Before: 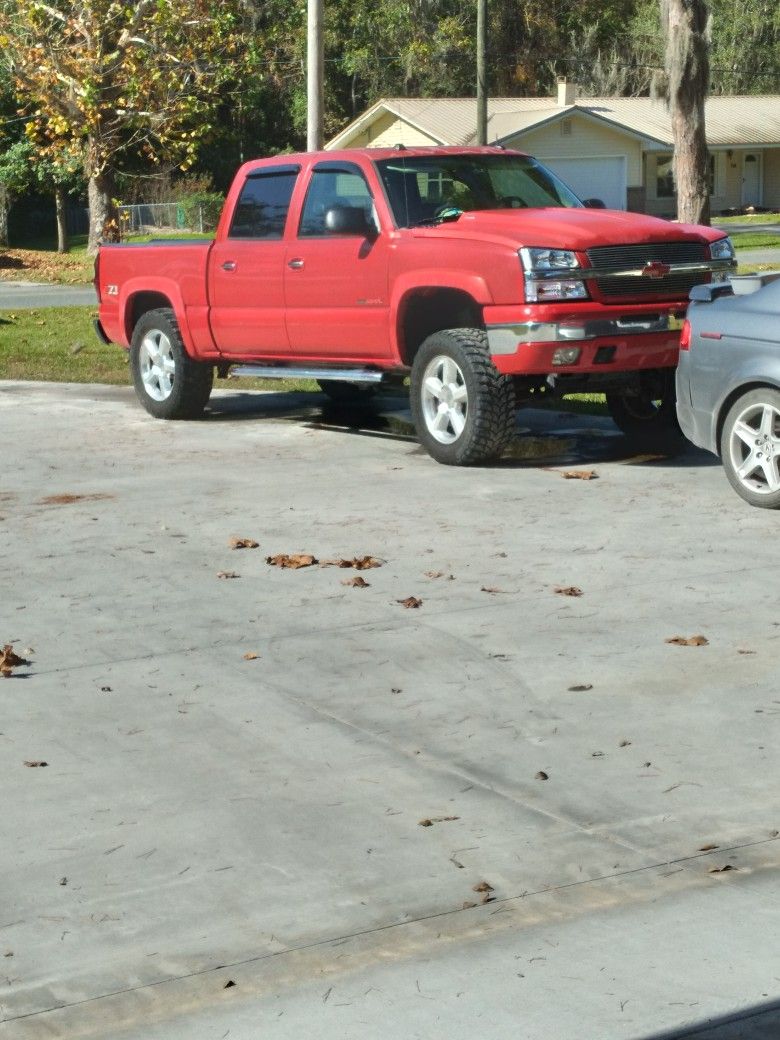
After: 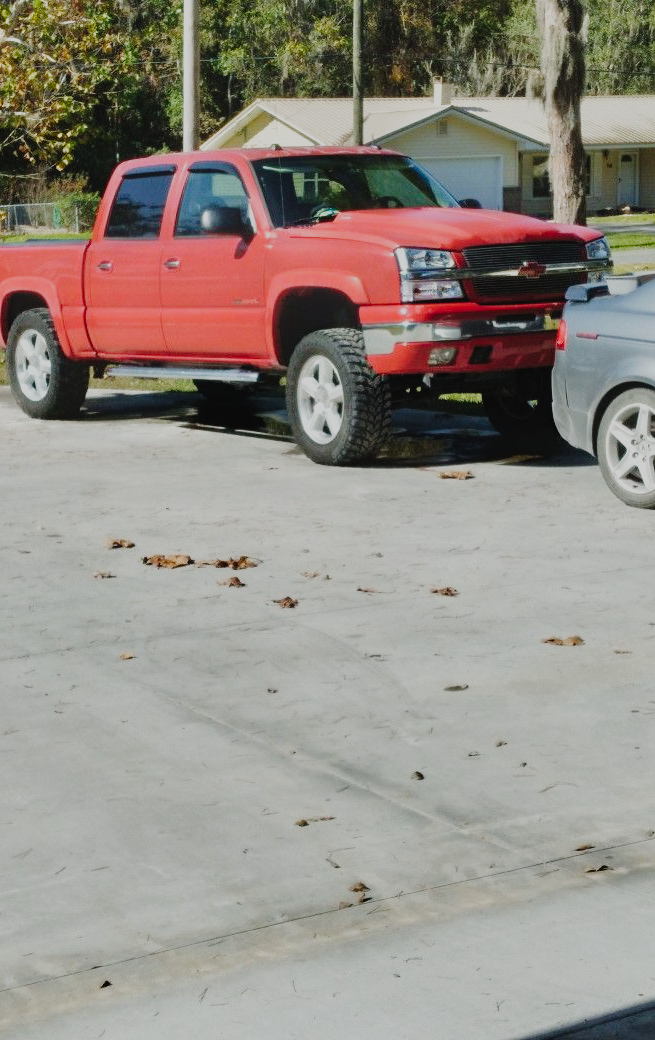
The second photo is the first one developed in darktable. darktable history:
filmic rgb: black relative exposure -7.65 EV, white relative exposure 4.56 EV, hardness 3.61, add noise in highlights 0.001, preserve chrominance no, color science v3 (2019), use custom middle-gray values true, contrast in highlights soft
tone curve: curves: ch0 [(0, 0.023) (0.184, 0.168) (0.491, 0.519) (0.748, 0.765) (1, 0.919)]; ch1 [(0, 0) (0.179, 0.173) (0.322, 0.32) (0.424, 0.424) (0.496, 0.501) (0.563, 0.586) (0.761, 0.803) (1, 1)]; ch2 [(0, 0) (0.434, 0.447) (0.483, 0.487) (0.557, 0.541) (0.697, 0.68) (1, 1)], preserve colors none
crop: left 16.006%
